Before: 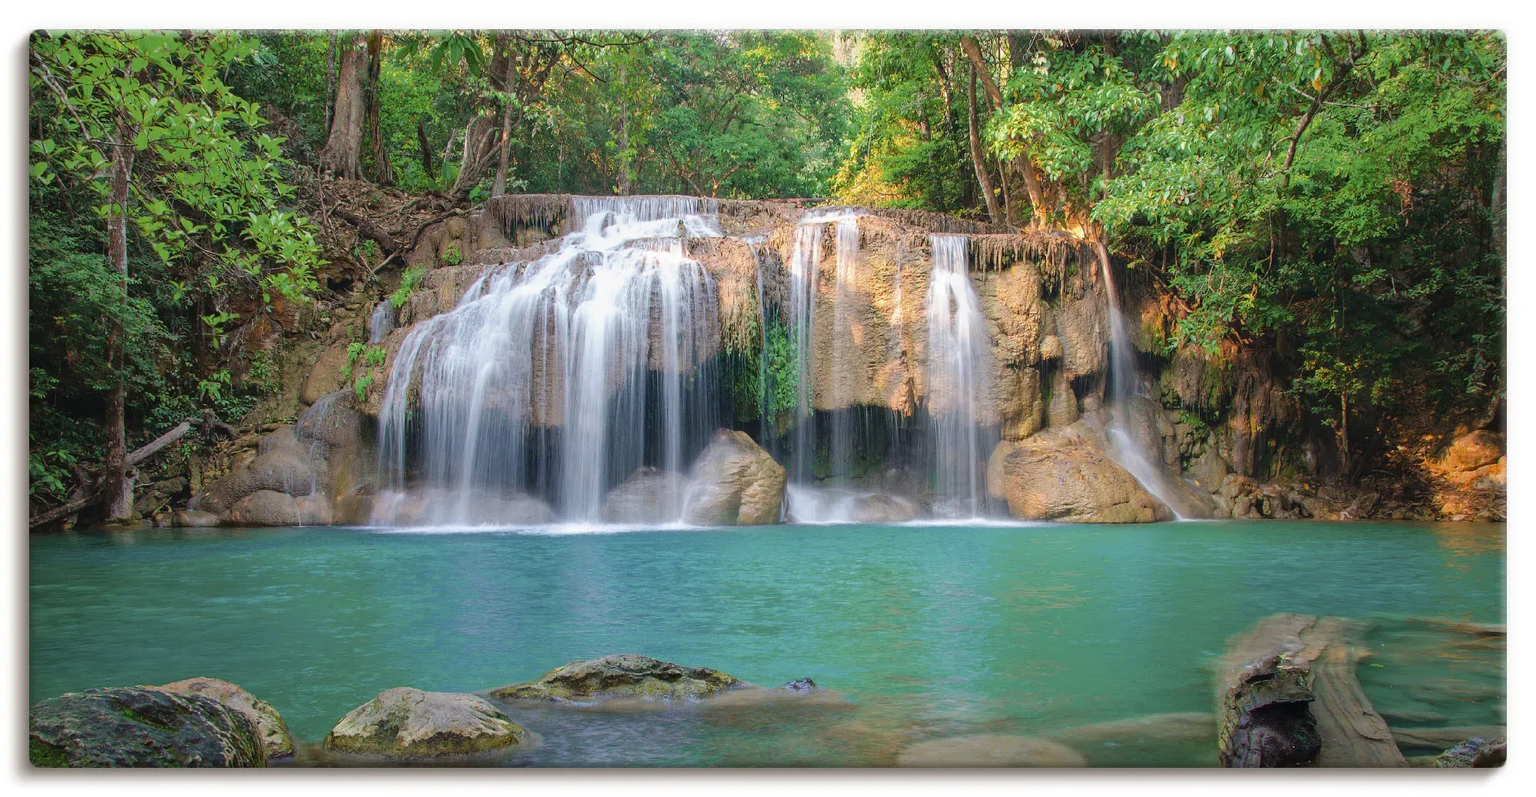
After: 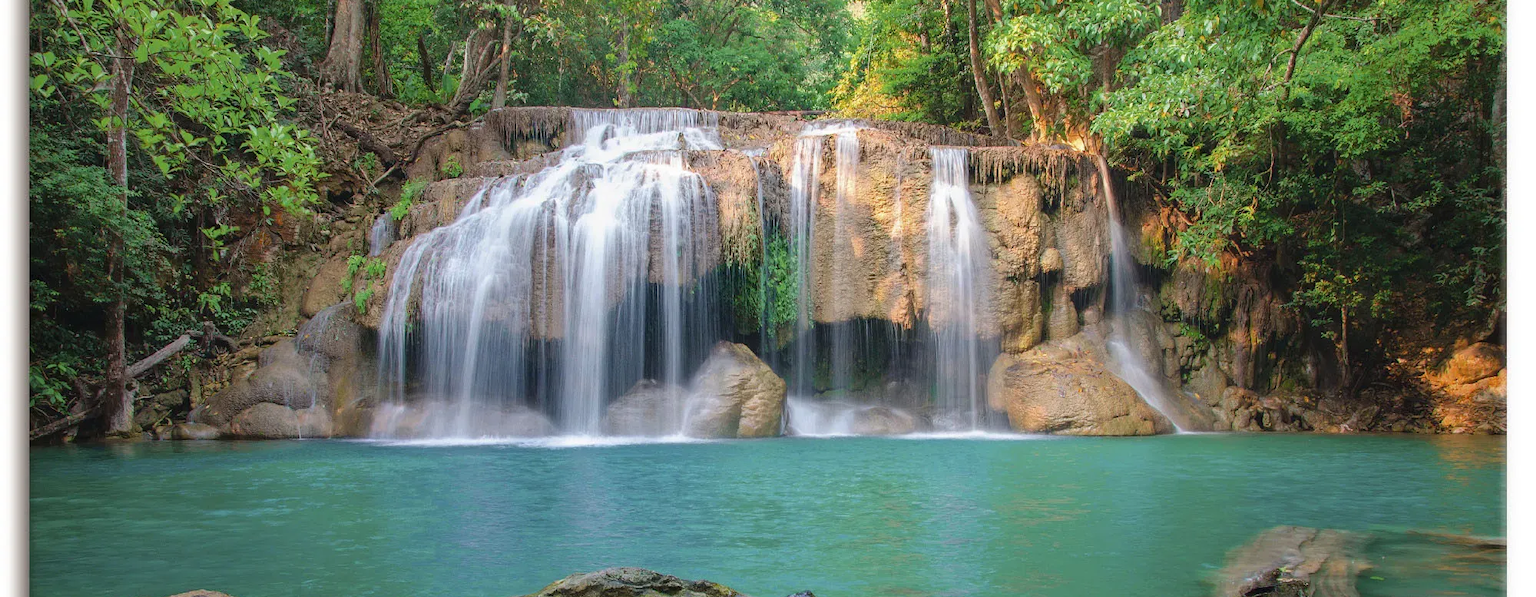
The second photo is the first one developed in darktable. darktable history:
crop: top 11.007%, bottom 13.947%
